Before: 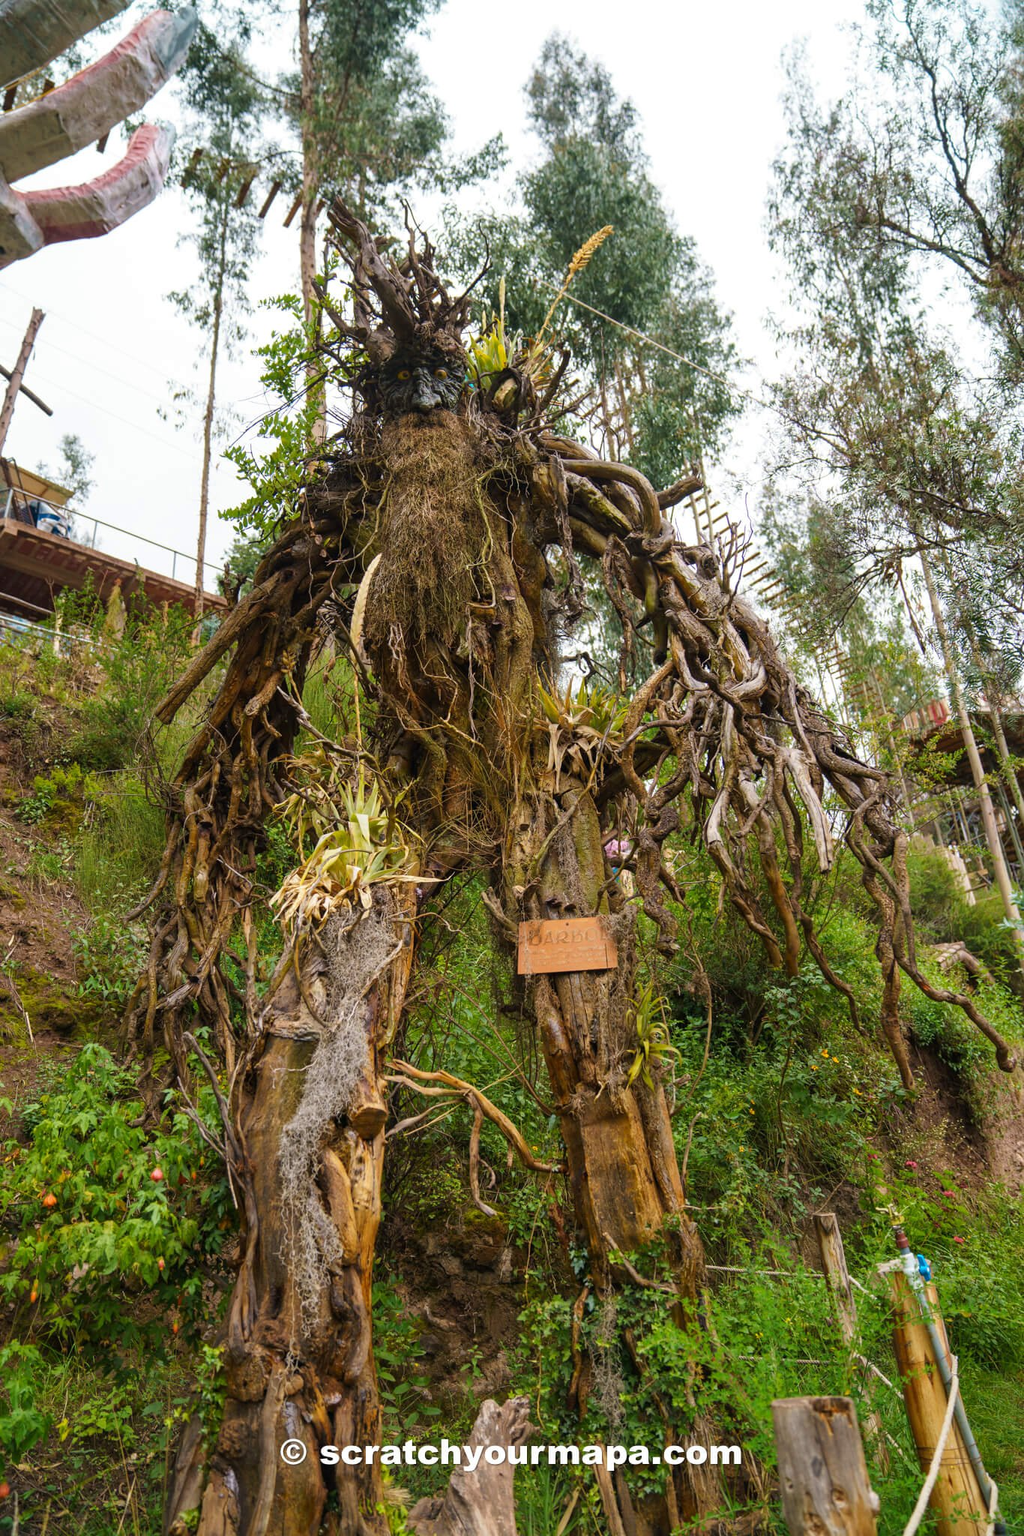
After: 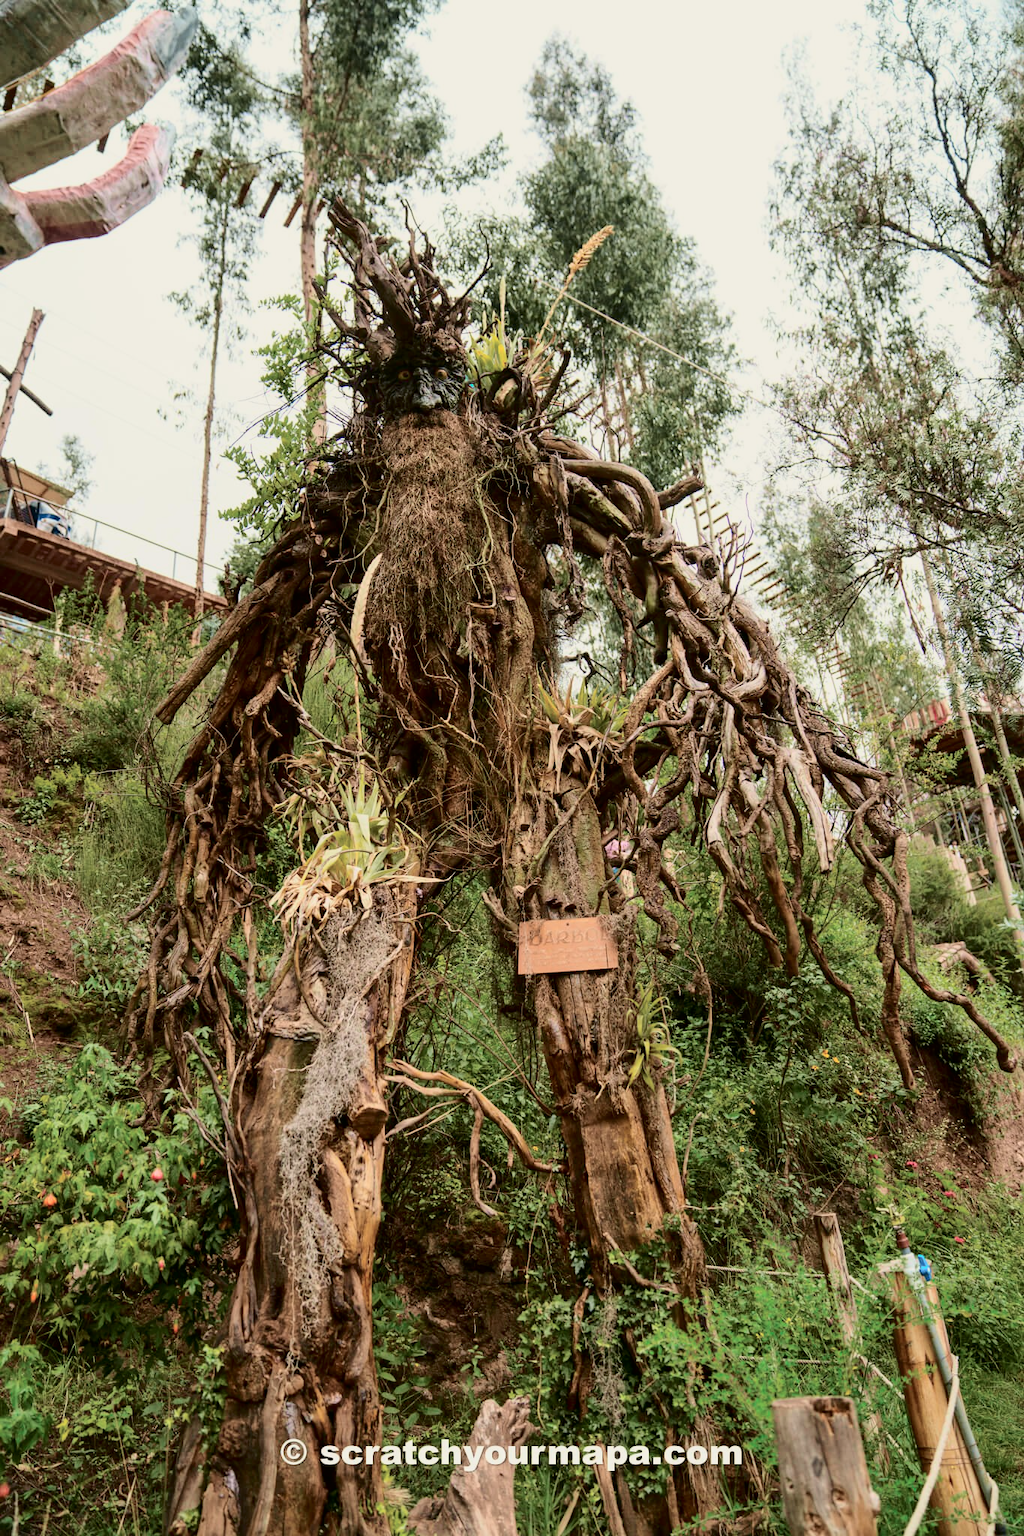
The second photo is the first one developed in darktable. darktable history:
tone equalizer: on, module defaults
tone curve: curves: ch0 [(0, 0) (0.049, 0.01) (0.154, 0.081) (0.491, 0.56) (0.739, 0.794) (0.992, 0.937)]; ch1 [(0, 0) (0.172, 0.123) (0.317, 0.272) (0.401, 0.422) (0.499, 0.497) (0.531, 0.54) (0.615, 0.603) (0.741, 0.783) (1, 1)]; ch2 [(0, 0) (0.411, 0.424) (0.462, 0.483) (0.544, 0.56) (0.686, 0.638) (1, 1)], color space Lab, independent channels, preserve colors none
